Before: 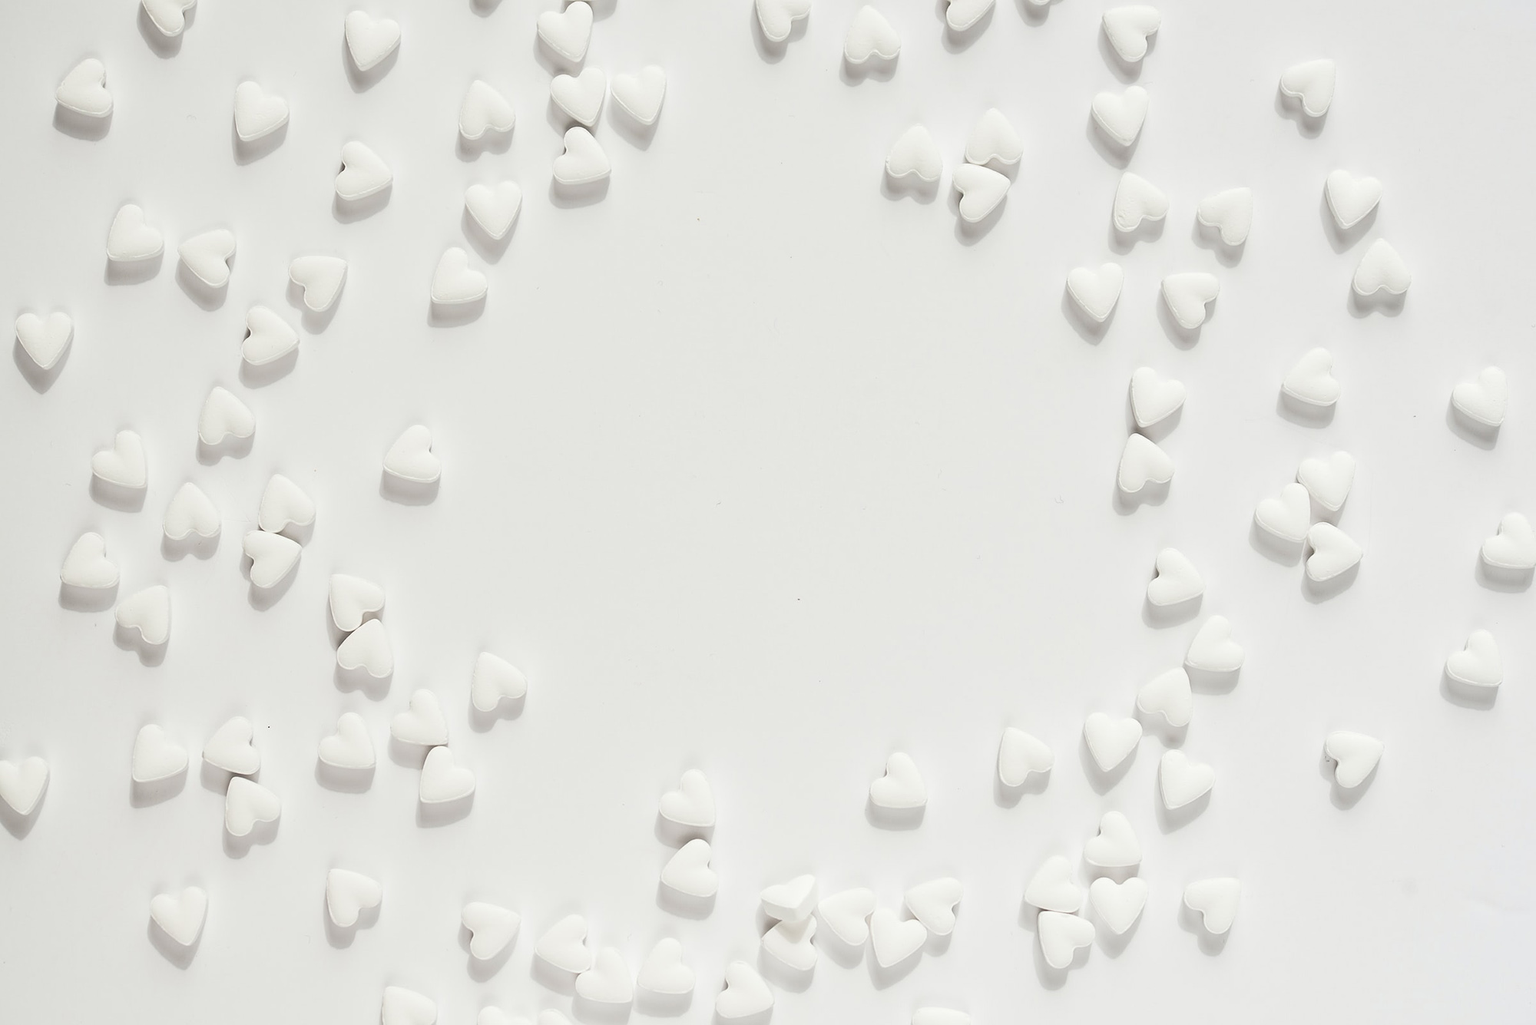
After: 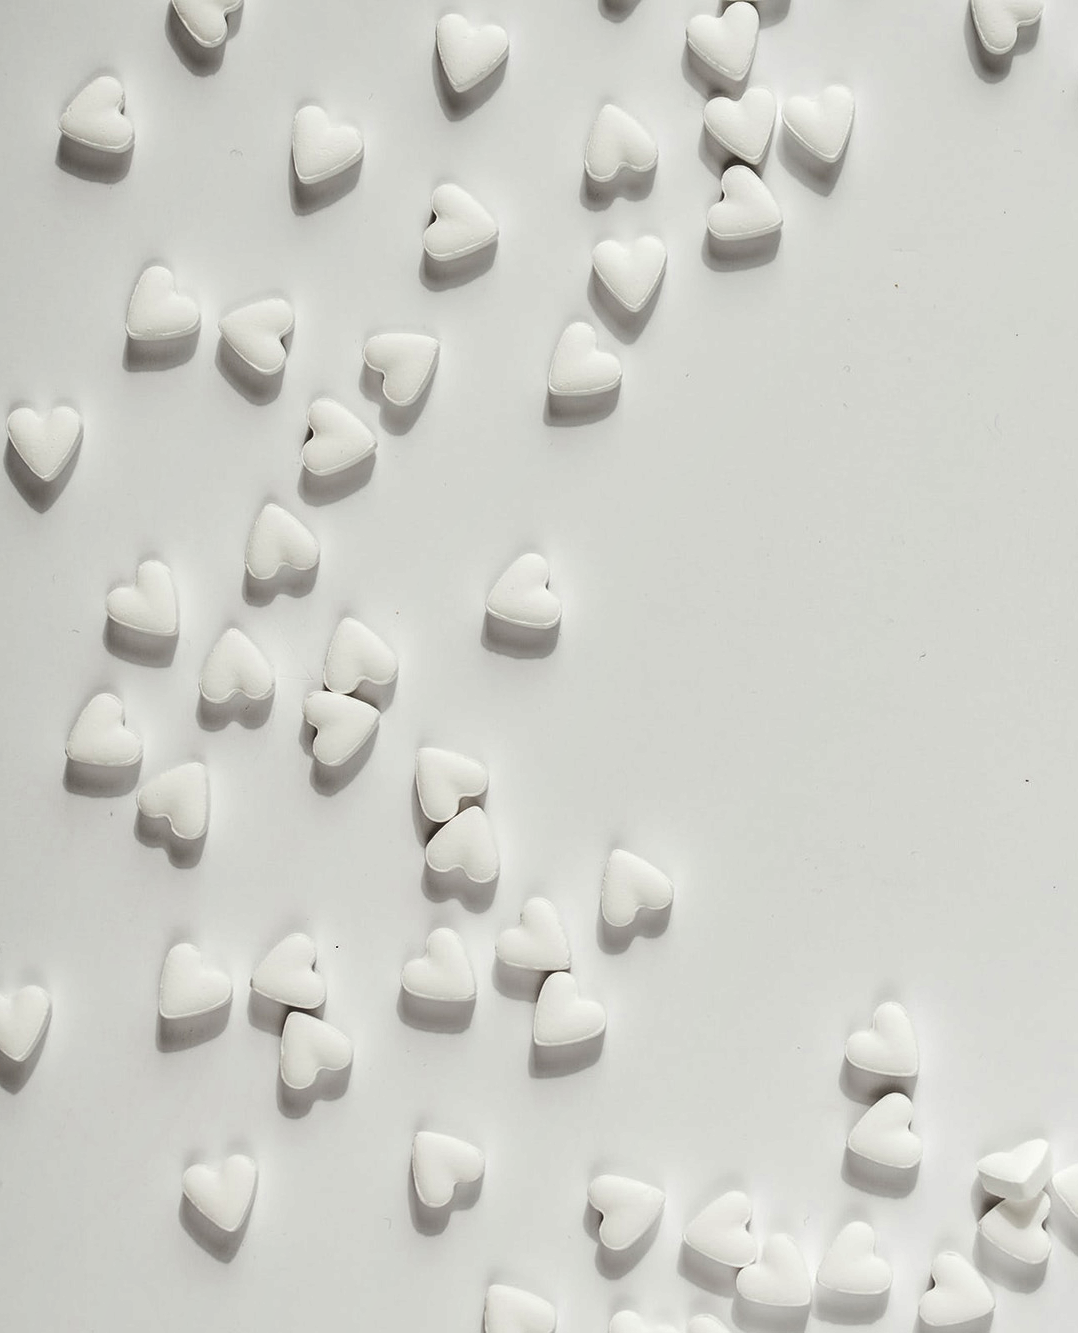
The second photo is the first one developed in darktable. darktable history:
local contrast: on, module defaults
sharpen: radius 5.347, amount 0.315, threshold 26.733
crop: left 0.678%, right 45.373%, bottom 0.08%
shadows and highlights: shadows 52.38, soften with gaussian
